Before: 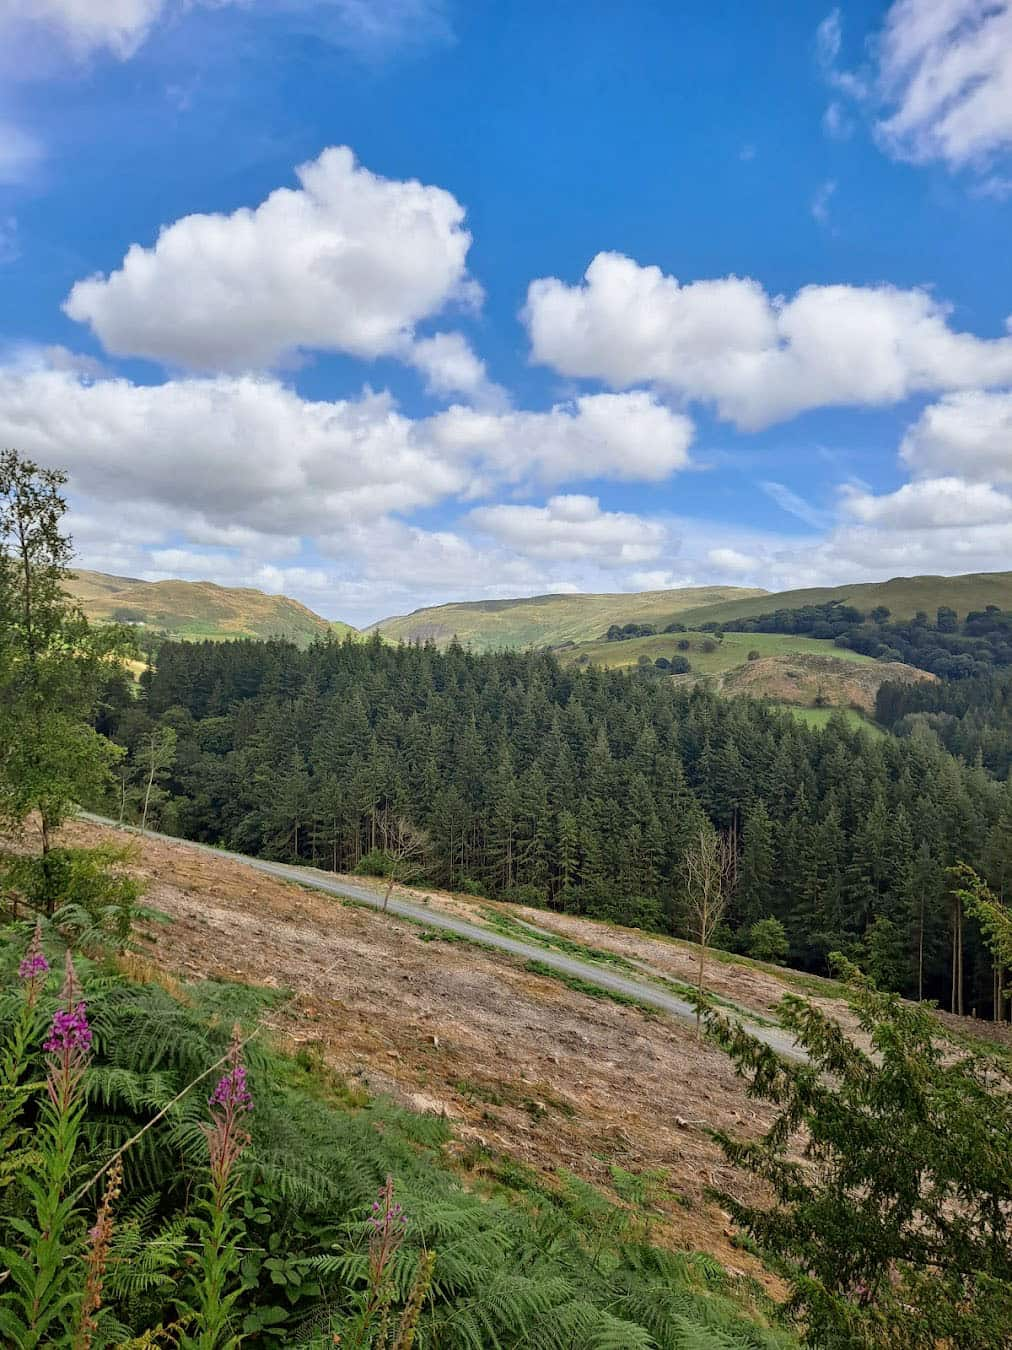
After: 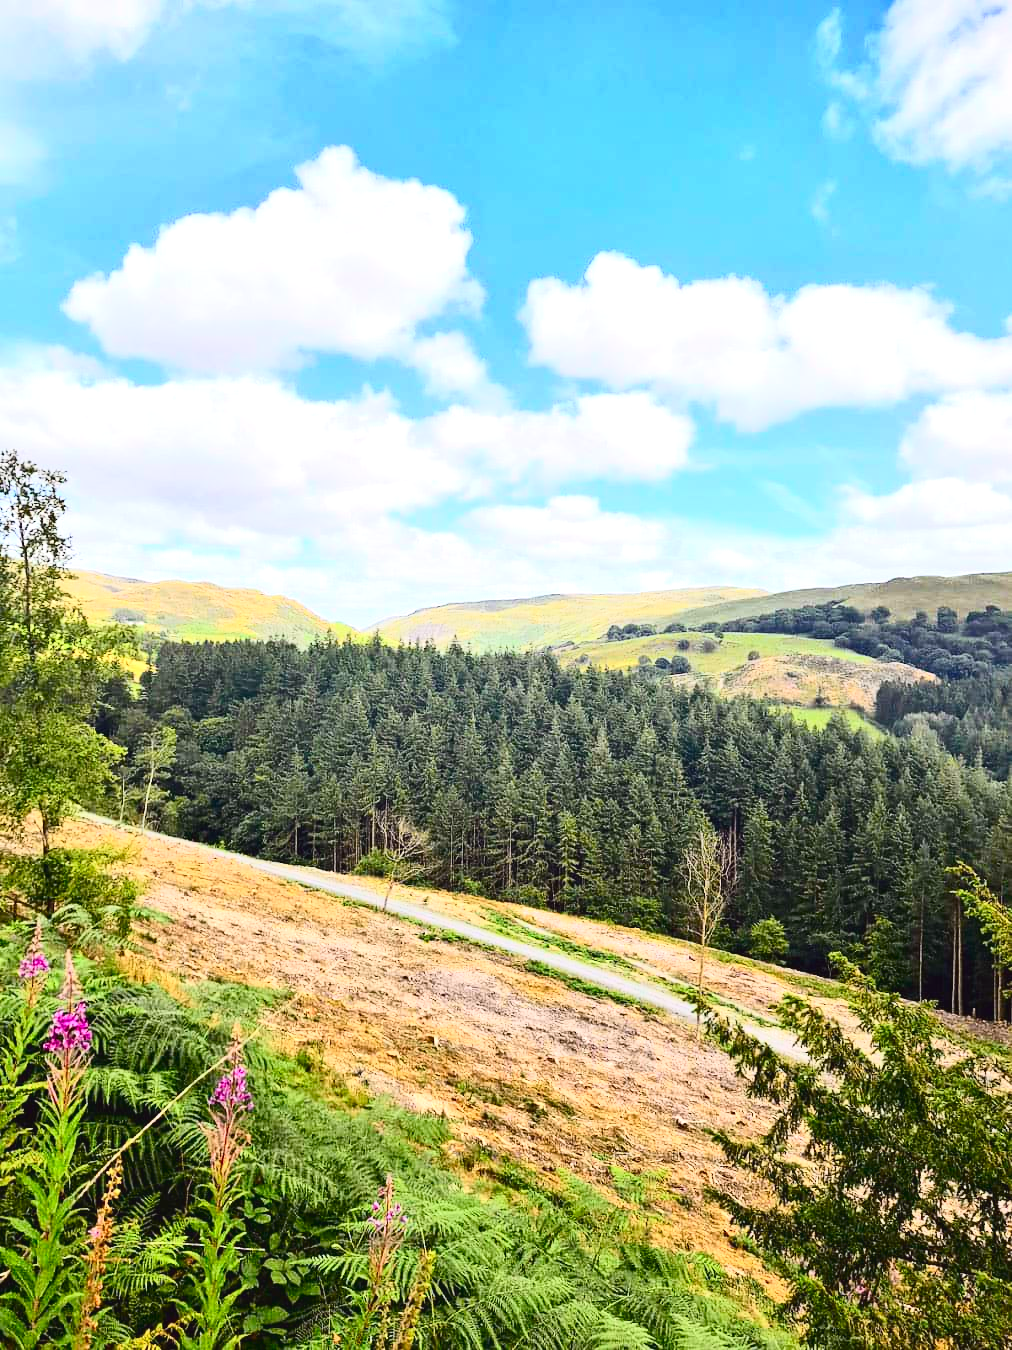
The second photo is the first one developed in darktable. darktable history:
tone curve: curves: ch0 [(0, 0.031) (0.145, 0.106) (0.319, 0.269) (0.495, 0.544) (0.707, 0.833) (0.859, 0.931) (1, 0.967)]; ch1 [(0, 0) (0.279, 0.218) (0.424, 0.411) (0.495, 0.504) (0.538, 0.55) (0.578, 0.595) (0.707, 0.778) (1, 1)]; ch2 [(0, 0) (0.125, 0.089) (0.353, 0.329) (0.436, 0.432) (0.552, 0.554) (0.615, 0.674) (1, 1)], color space Lab, independent channels, preserve colors none
exposure: exposure 1.072 EV, compensate highlight preservation false
